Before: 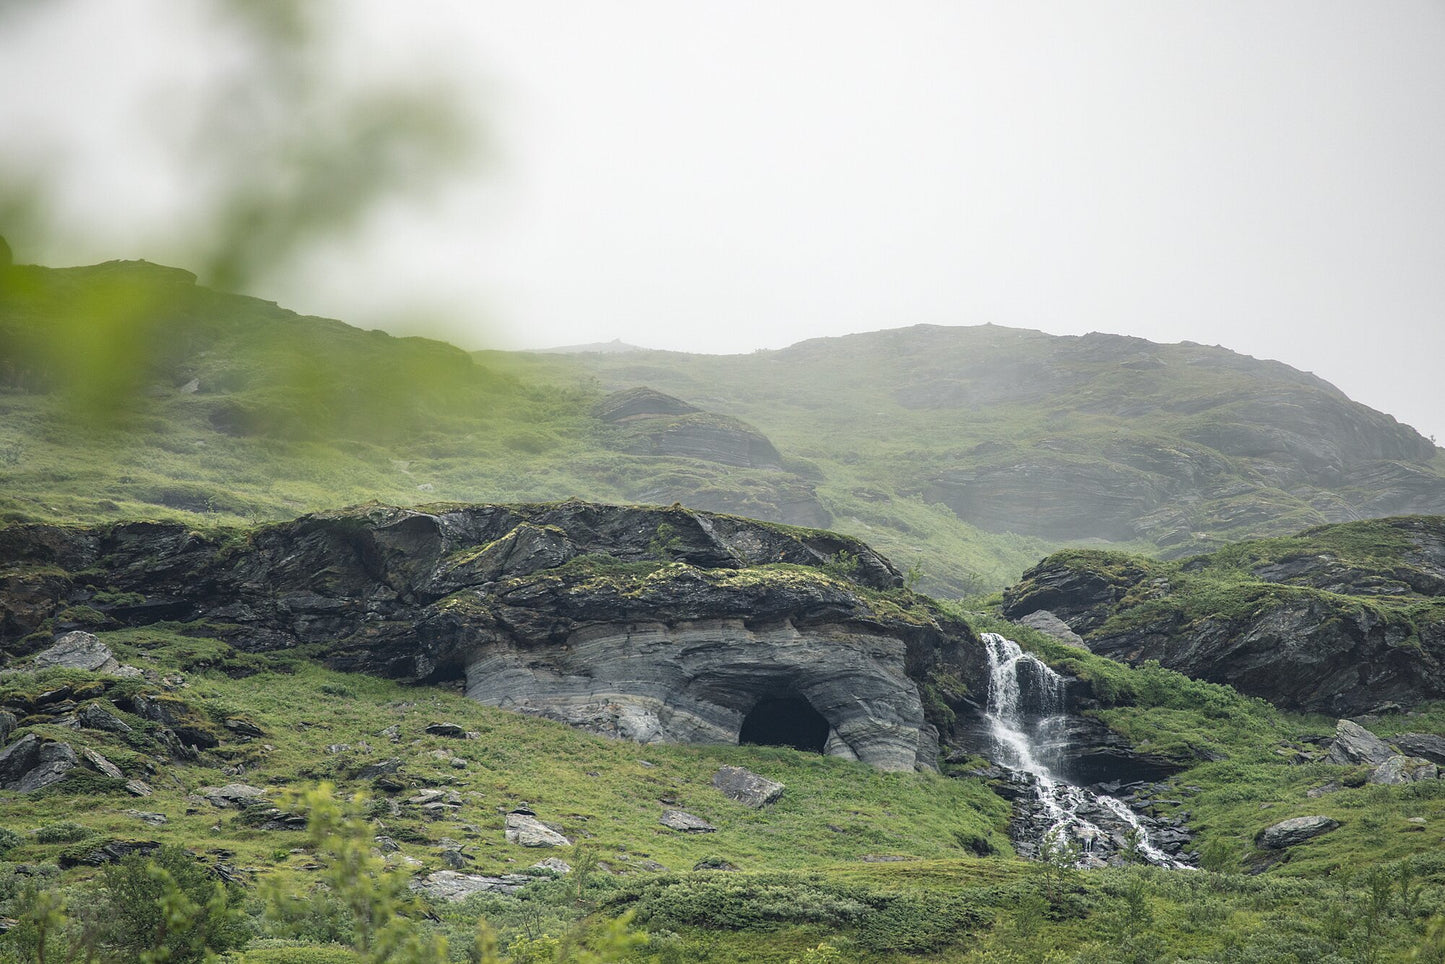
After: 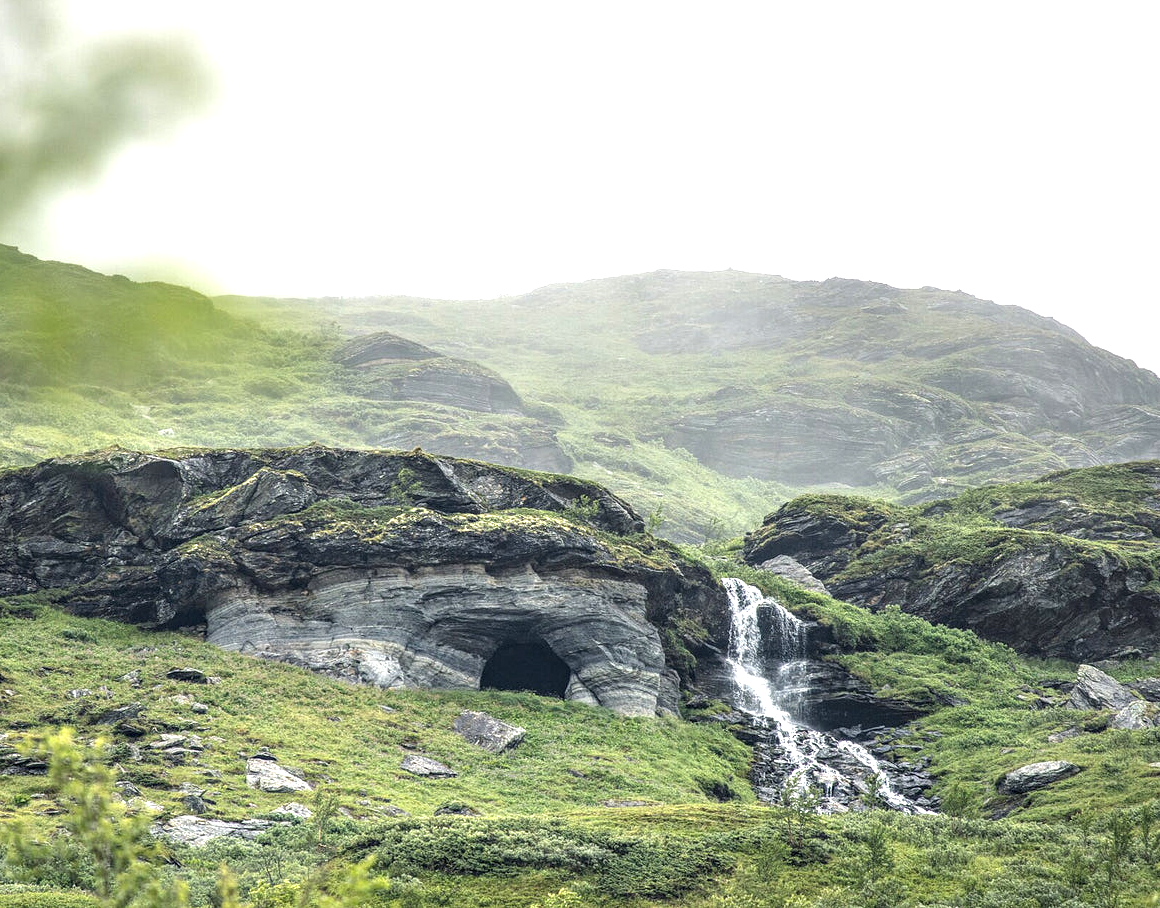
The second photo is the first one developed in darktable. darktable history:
exposure: black level correction 0, exposure 0.7 EV, compensate exposure bias true, compensate highlight preservation false
contrast equalizer: octaves 7, y [[0.6 ×6], [0.55 ×6], [0 ×6], [0 ×6], [0 ×6]], mix 0.35
crop and rotate: left 17.959%, top 5.771%, right 1.742%
local contrast: on, module defaults
